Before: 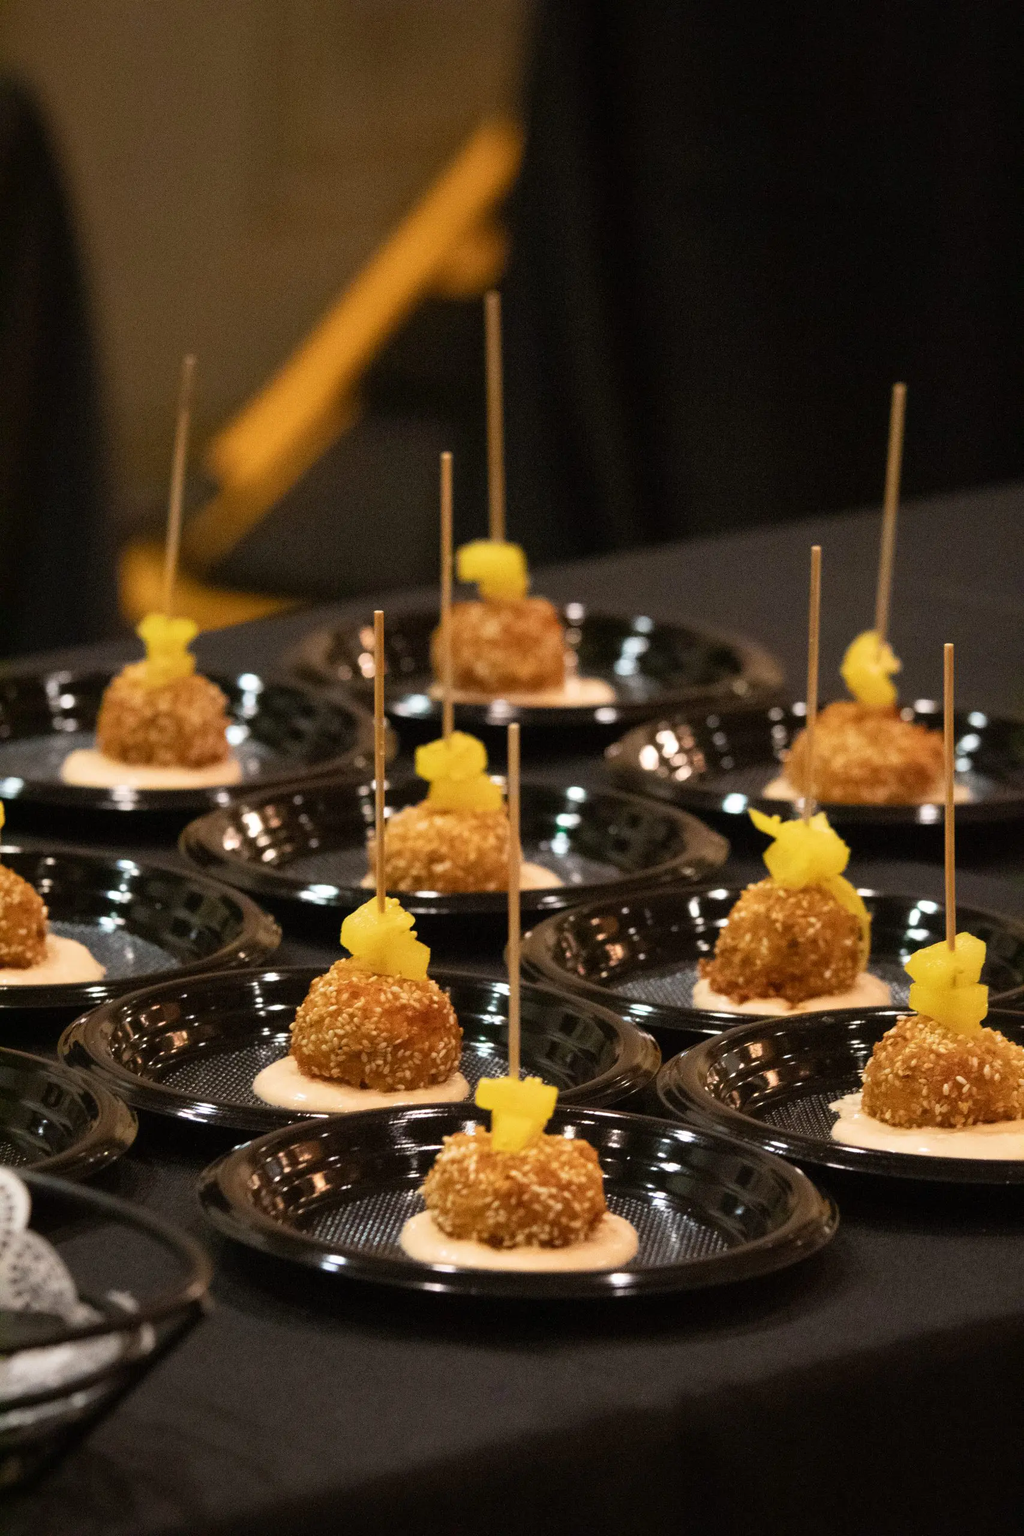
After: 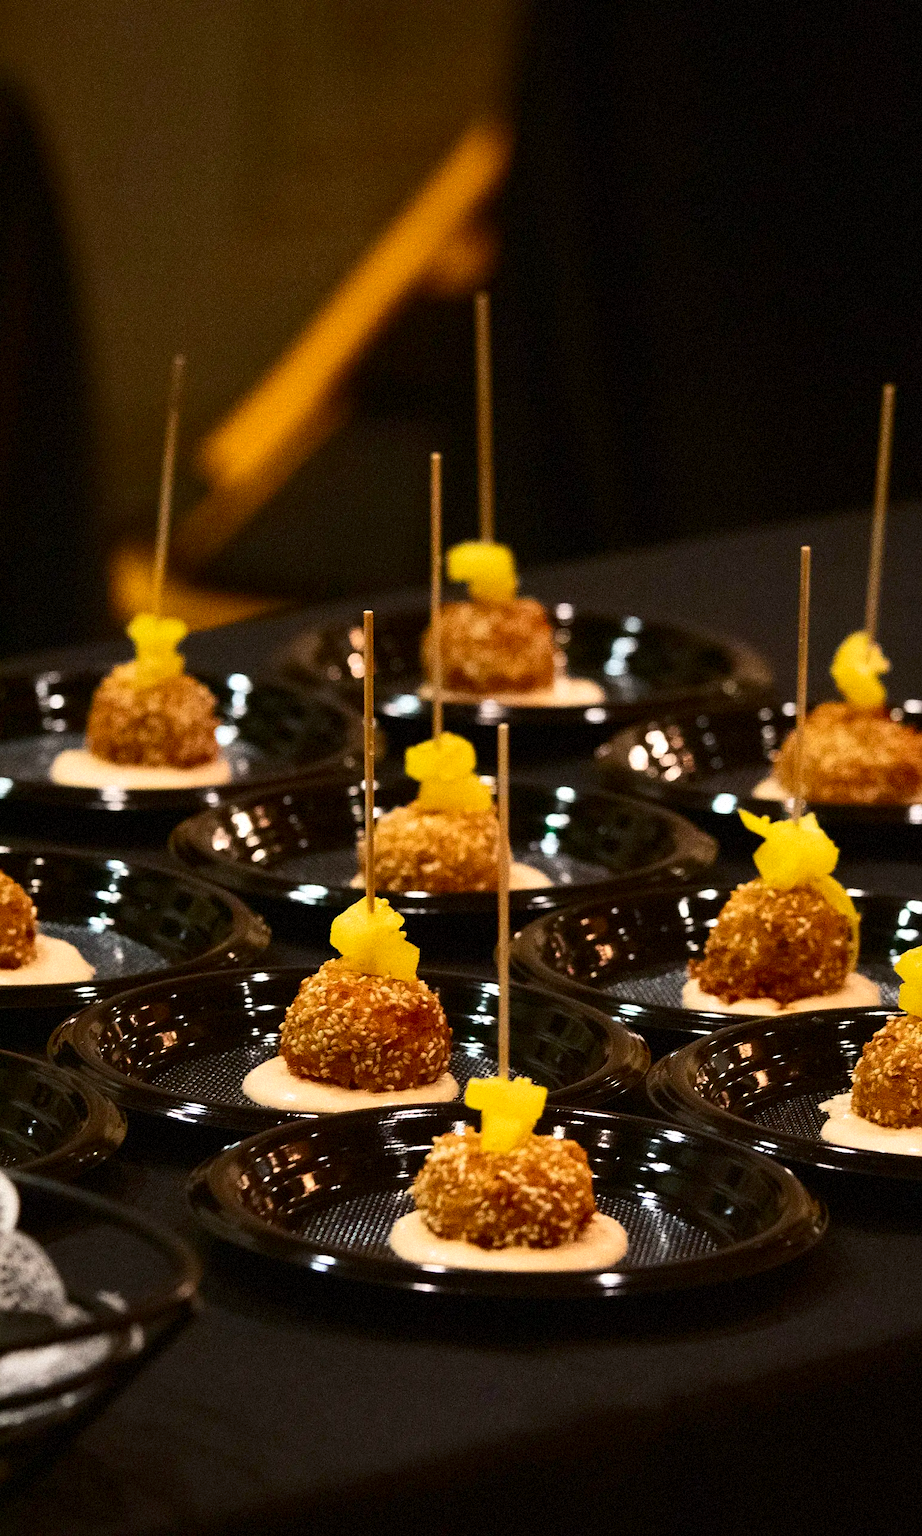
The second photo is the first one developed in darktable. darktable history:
contrast brightness saturation: contrast 0.21, brightness -0.11, saturation 0.21
crop and rotate: left 1.088%, right 8.807%
grain: mid-tones bias 0%
exposure: black level correction -0.003, exposure 0.04 EV, compensate highlight preservation false
sharpen: radius 1.272, amount 0.305, threshold 0
